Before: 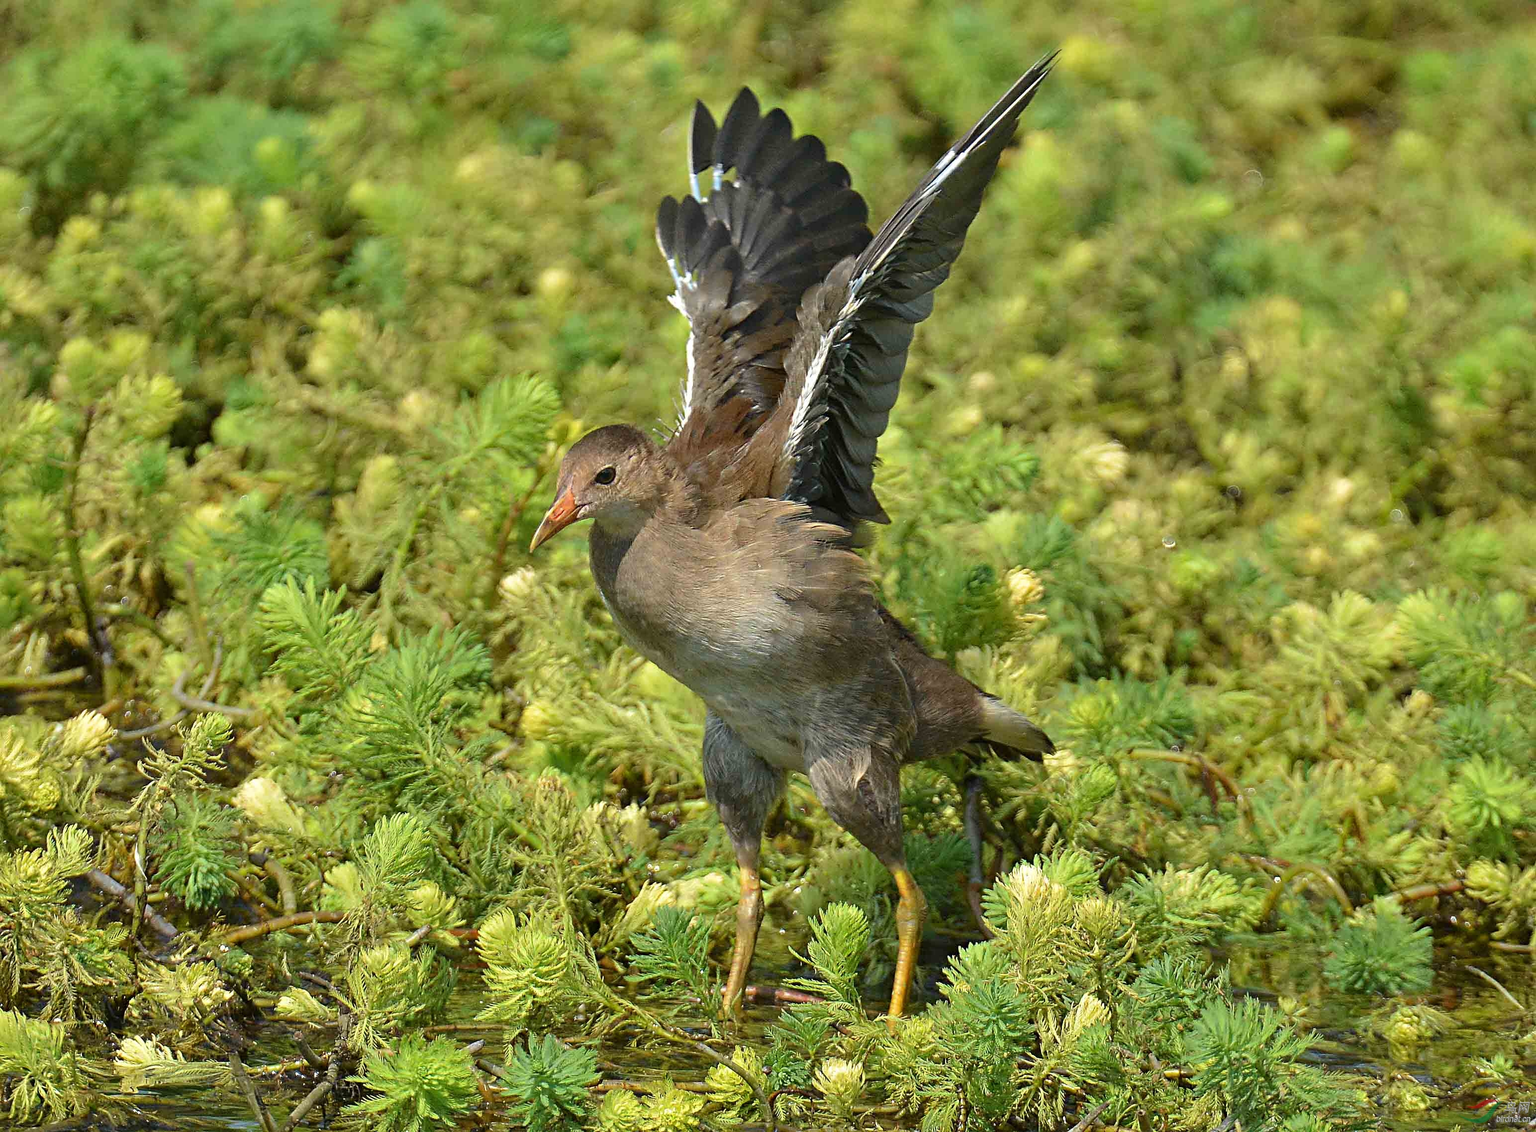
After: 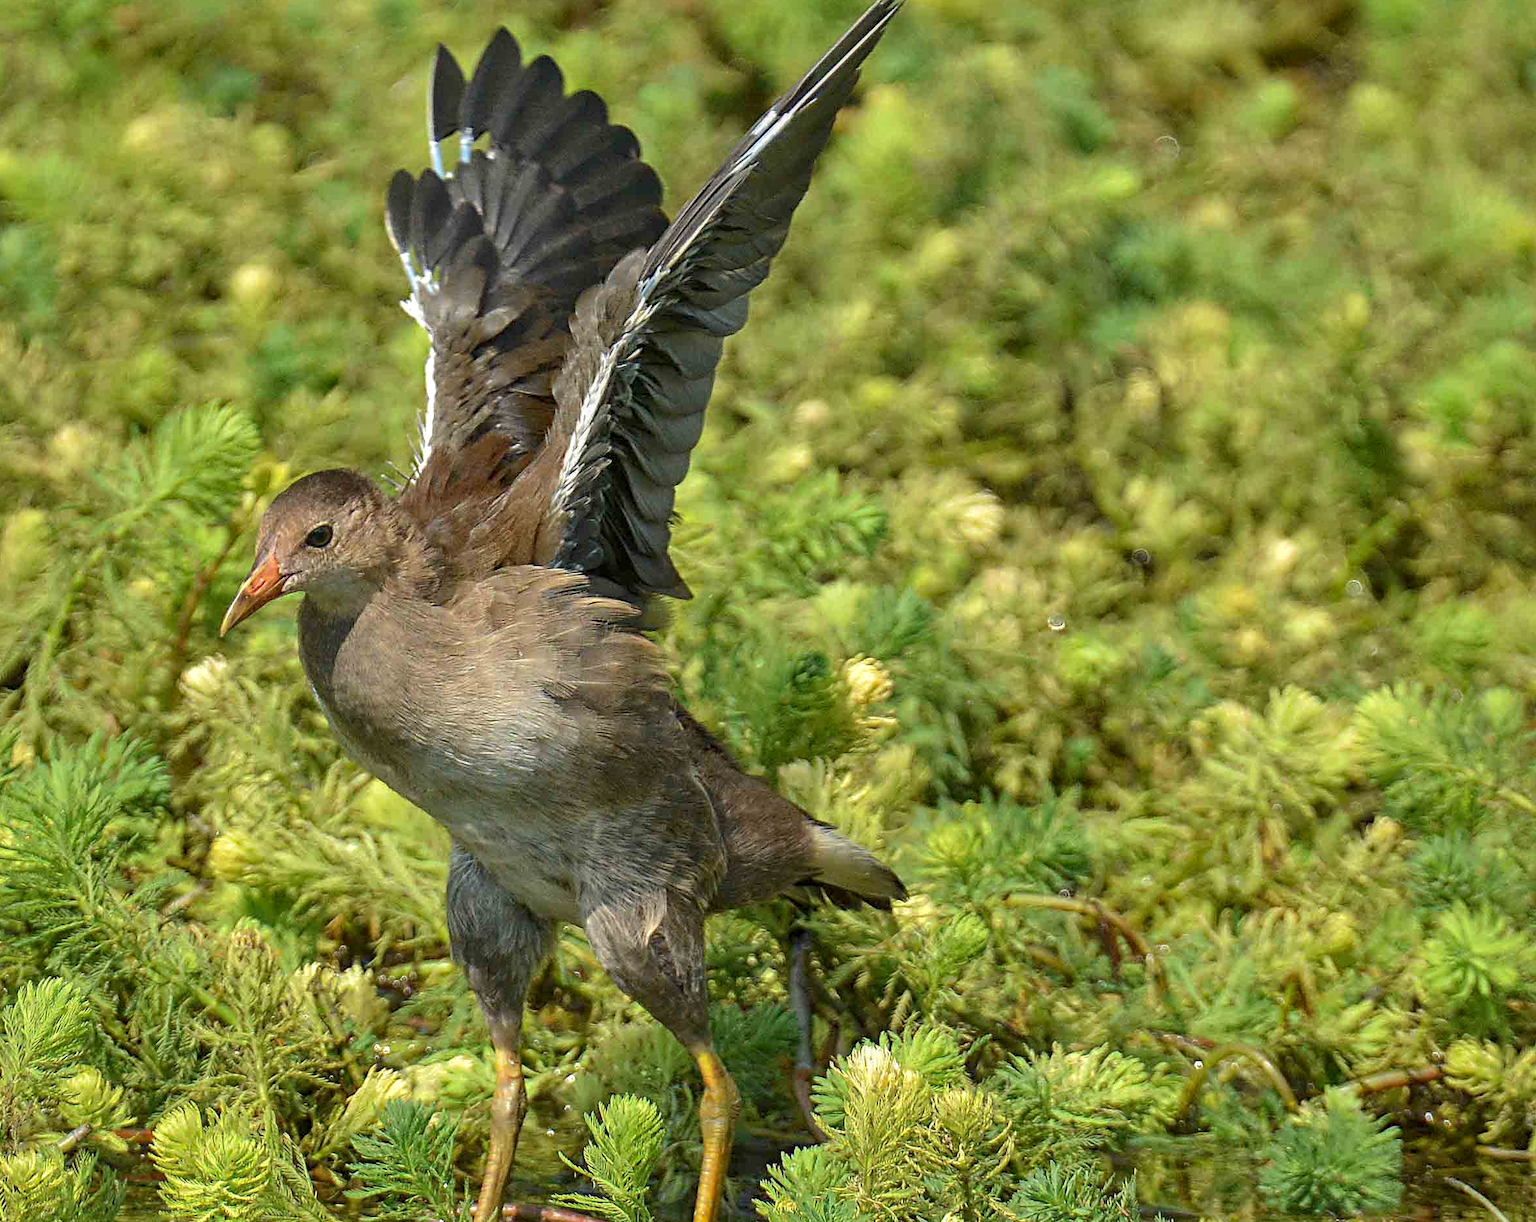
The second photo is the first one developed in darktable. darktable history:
shadows and highlights: on, module defaults
local contrast: on, module defaults
crop: left 23.55%, top 5.861%, bottom 11.591%
